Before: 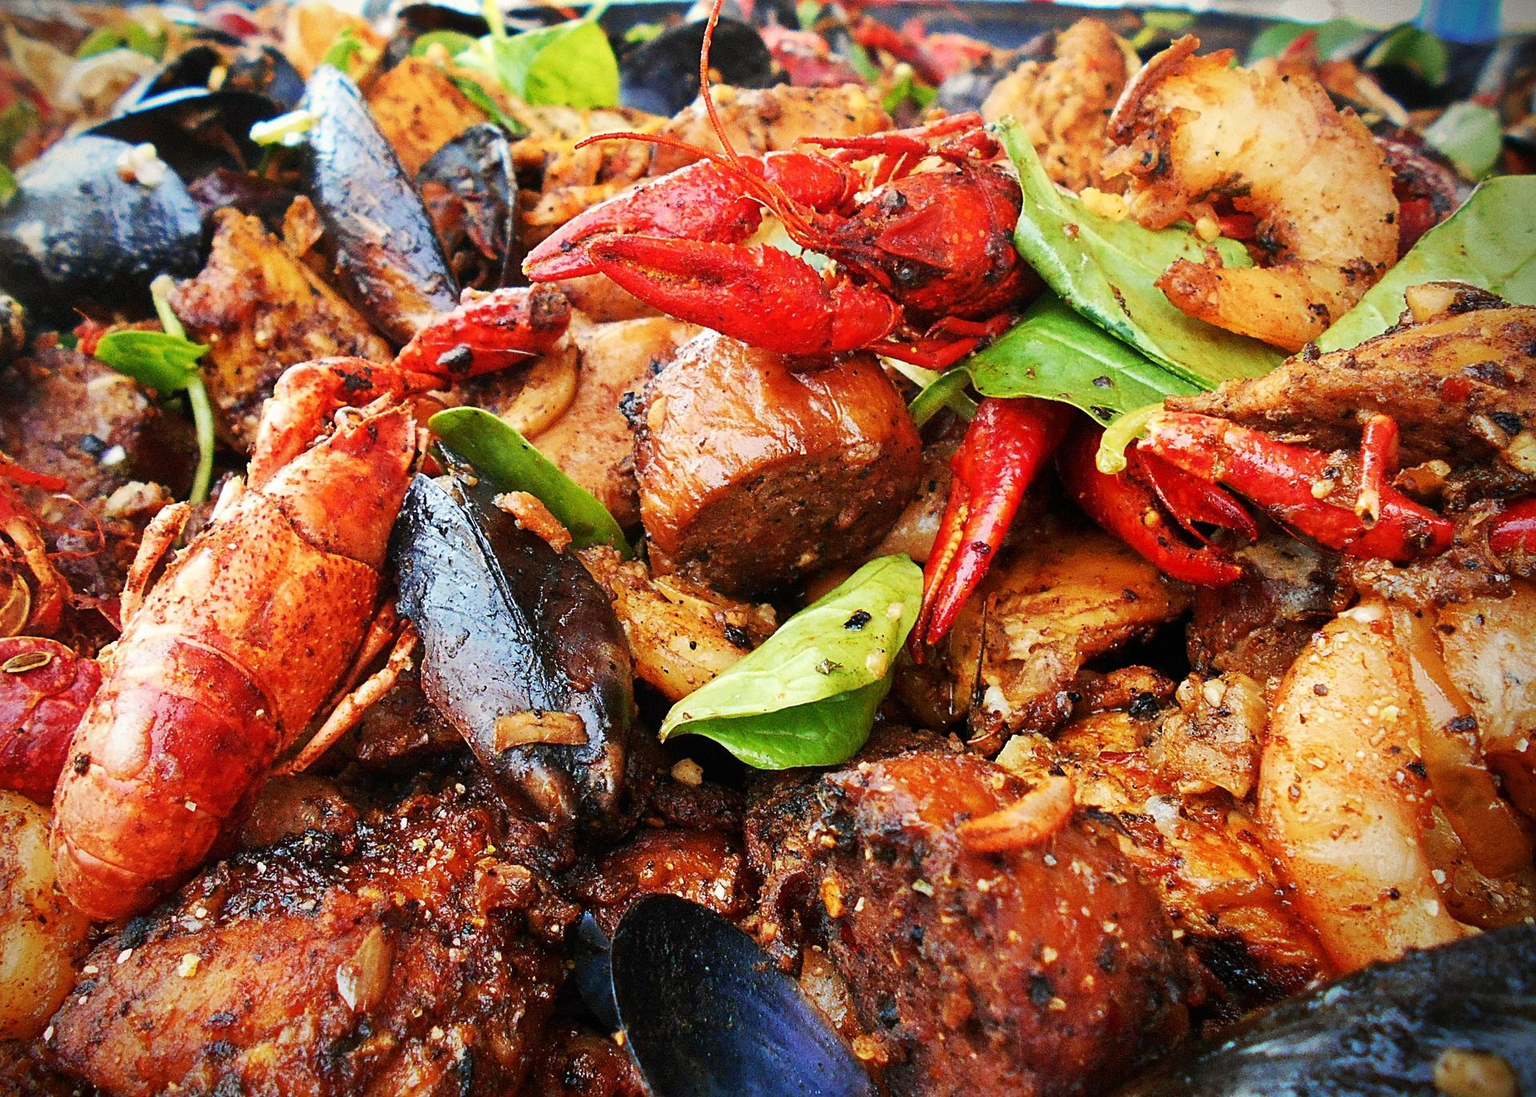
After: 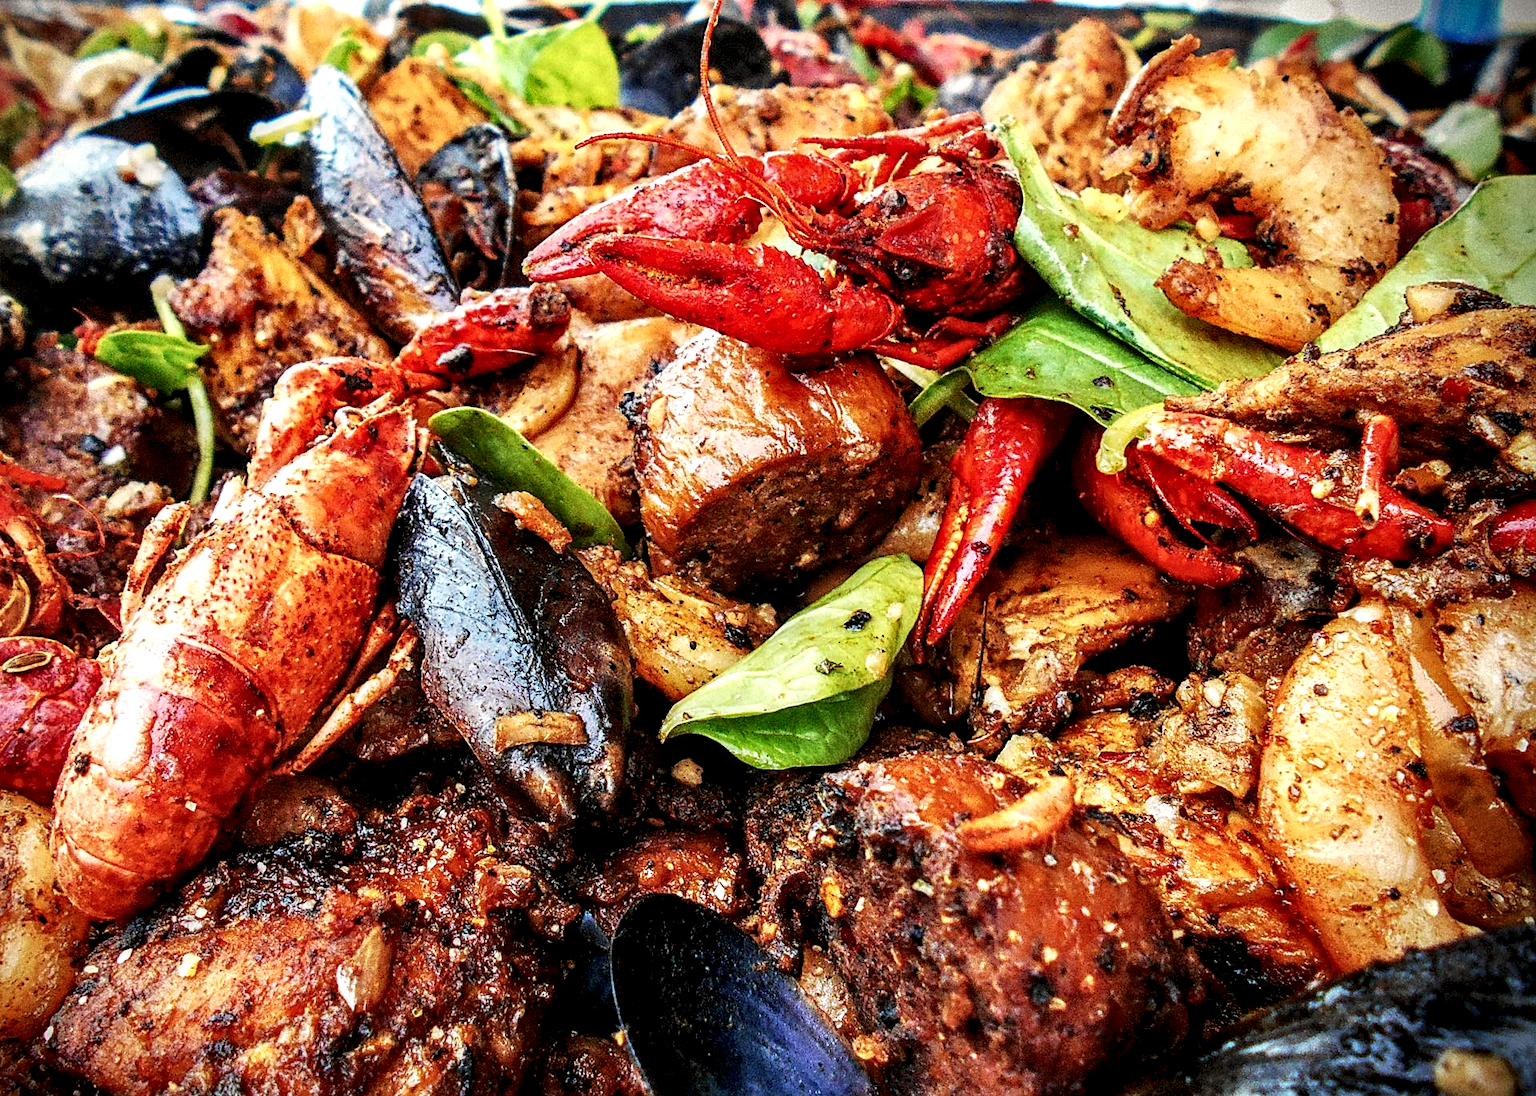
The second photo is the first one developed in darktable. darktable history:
local contrast: highlights 19%, detail 186%
rgb levels: preserve colors max RGB
white balance: emerald 1
